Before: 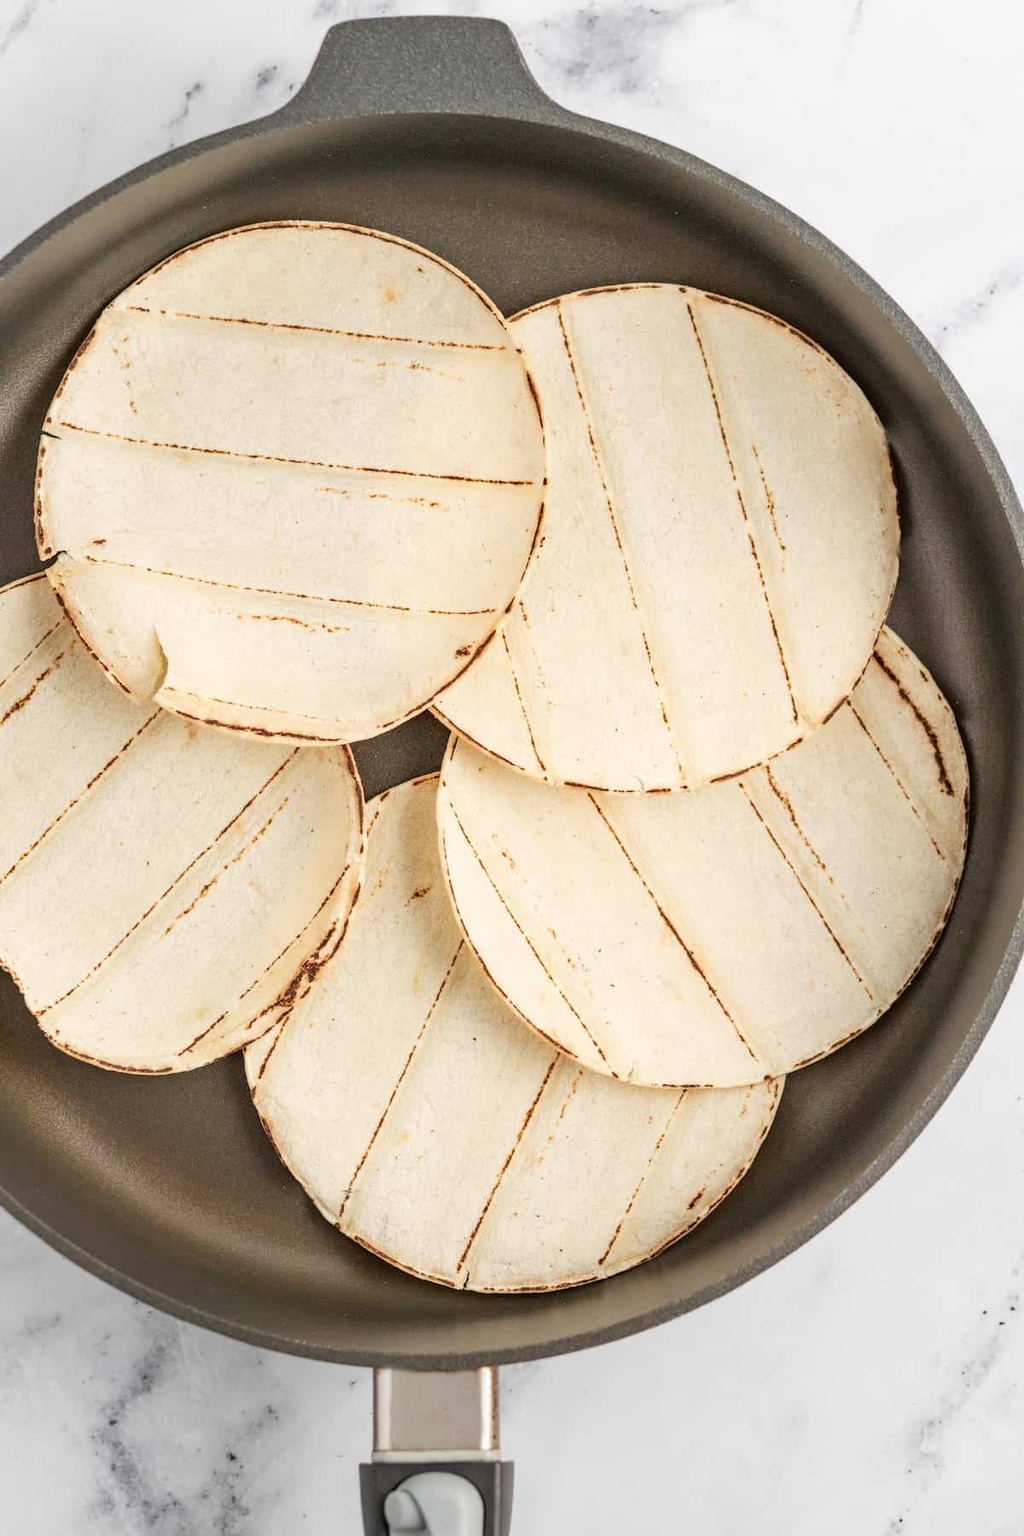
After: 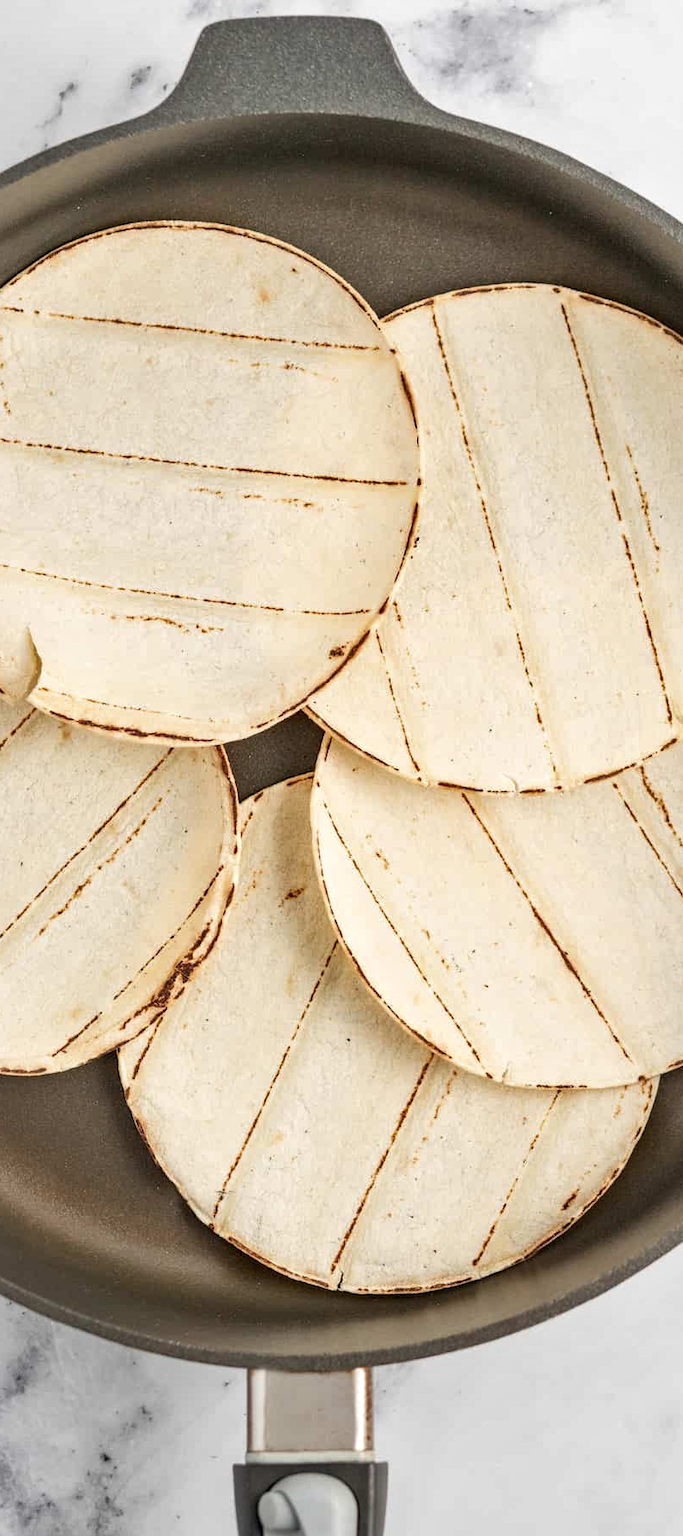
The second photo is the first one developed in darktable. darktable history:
crop and rotate: left 12.358%, right 20.882%
local contrast: mode bilateral grid, contrast 30, coarseness 25, midtone range 0.2
shadows and highlights: shadows 52.16, highlights -28.59, soften with gaussian
